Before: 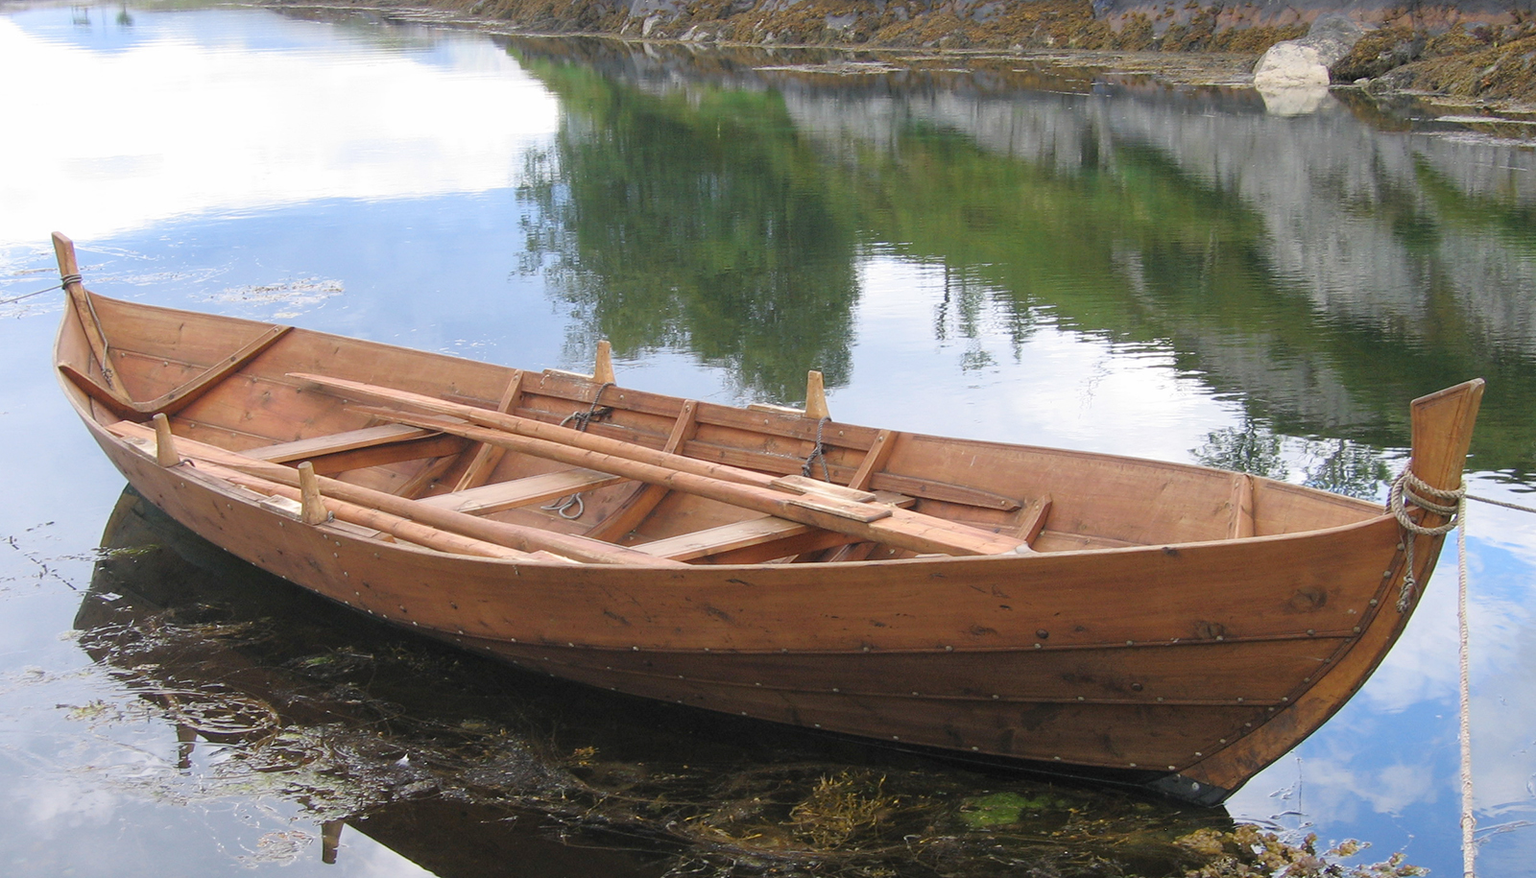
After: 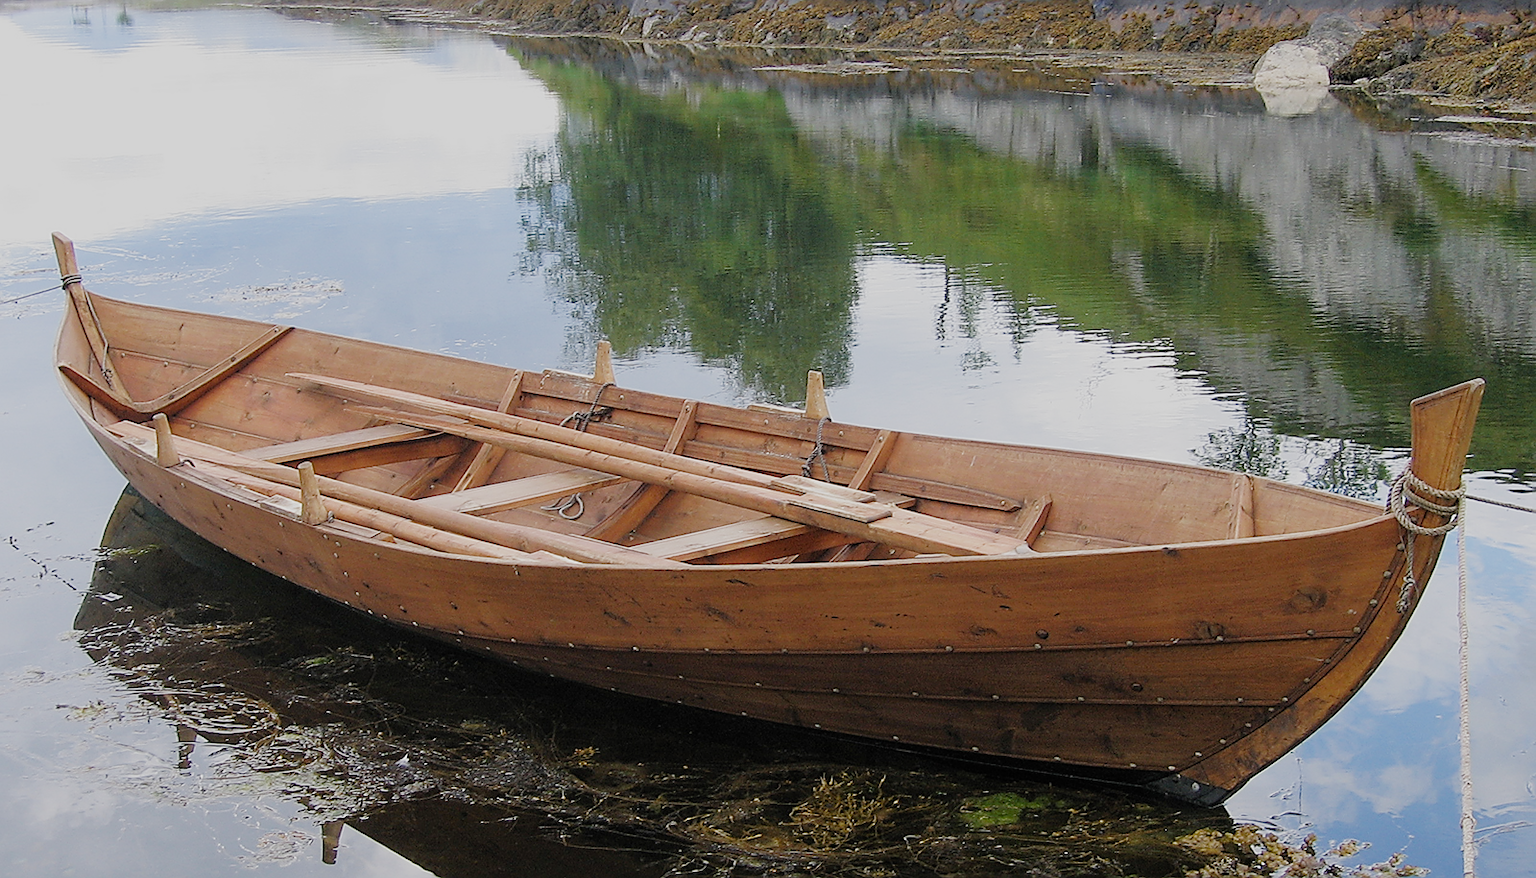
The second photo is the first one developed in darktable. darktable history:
sharpen: radius 1.362, amount 1.262, threshold 0.634
filmic rgb: black relative exposure -7.65 EV, white relative exposure 4.56 EV, hardness 3.61, add noise in highlights 0, preserve chrominance no, color science v3 (2019), use custom middle-gray values true, contrast in highlights soft
